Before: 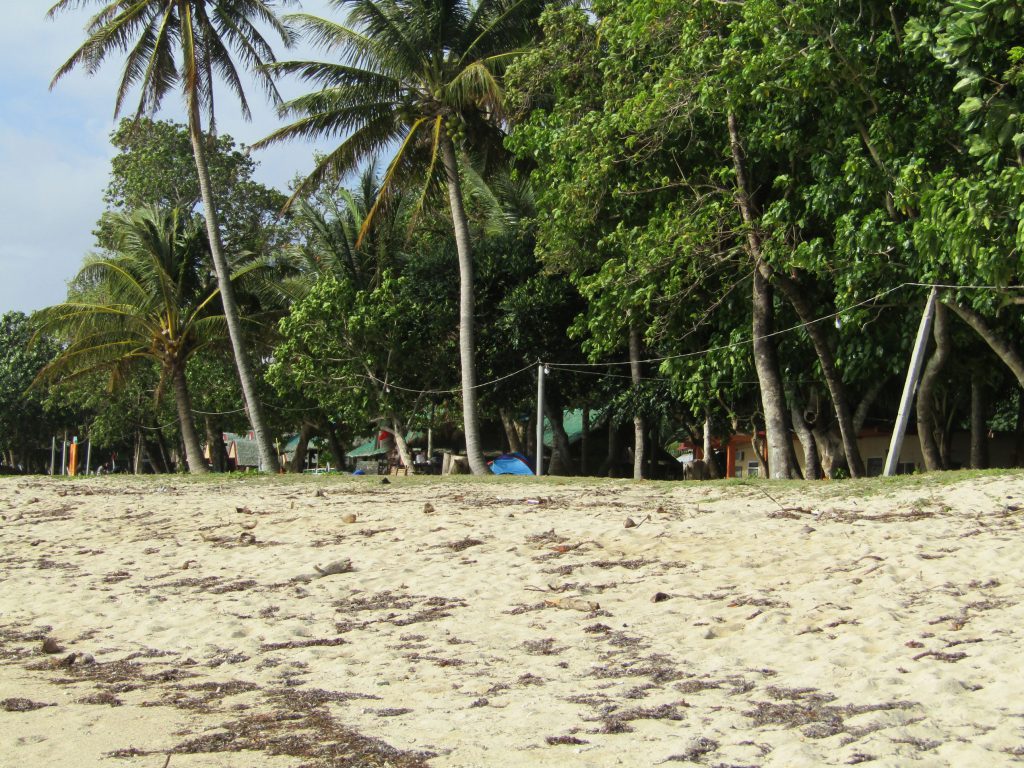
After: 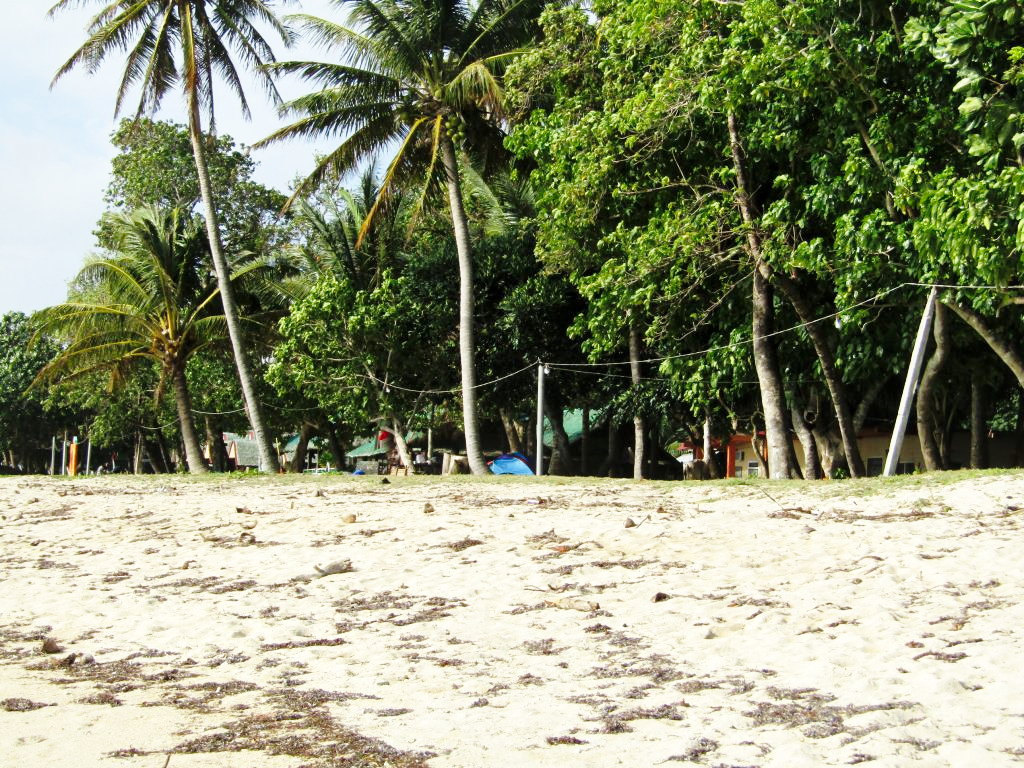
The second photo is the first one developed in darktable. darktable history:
base curve: curves: ch0 [(0, 0) (0.028, 0.03) (0.121, 0.232) (0.46, 0.748) (0.859, 0.968) (1, 1)], preserve colors none
local contrast: mode bilateral grid, contrast 20, coarseness 50, detail 130%, midtone range 0.2
